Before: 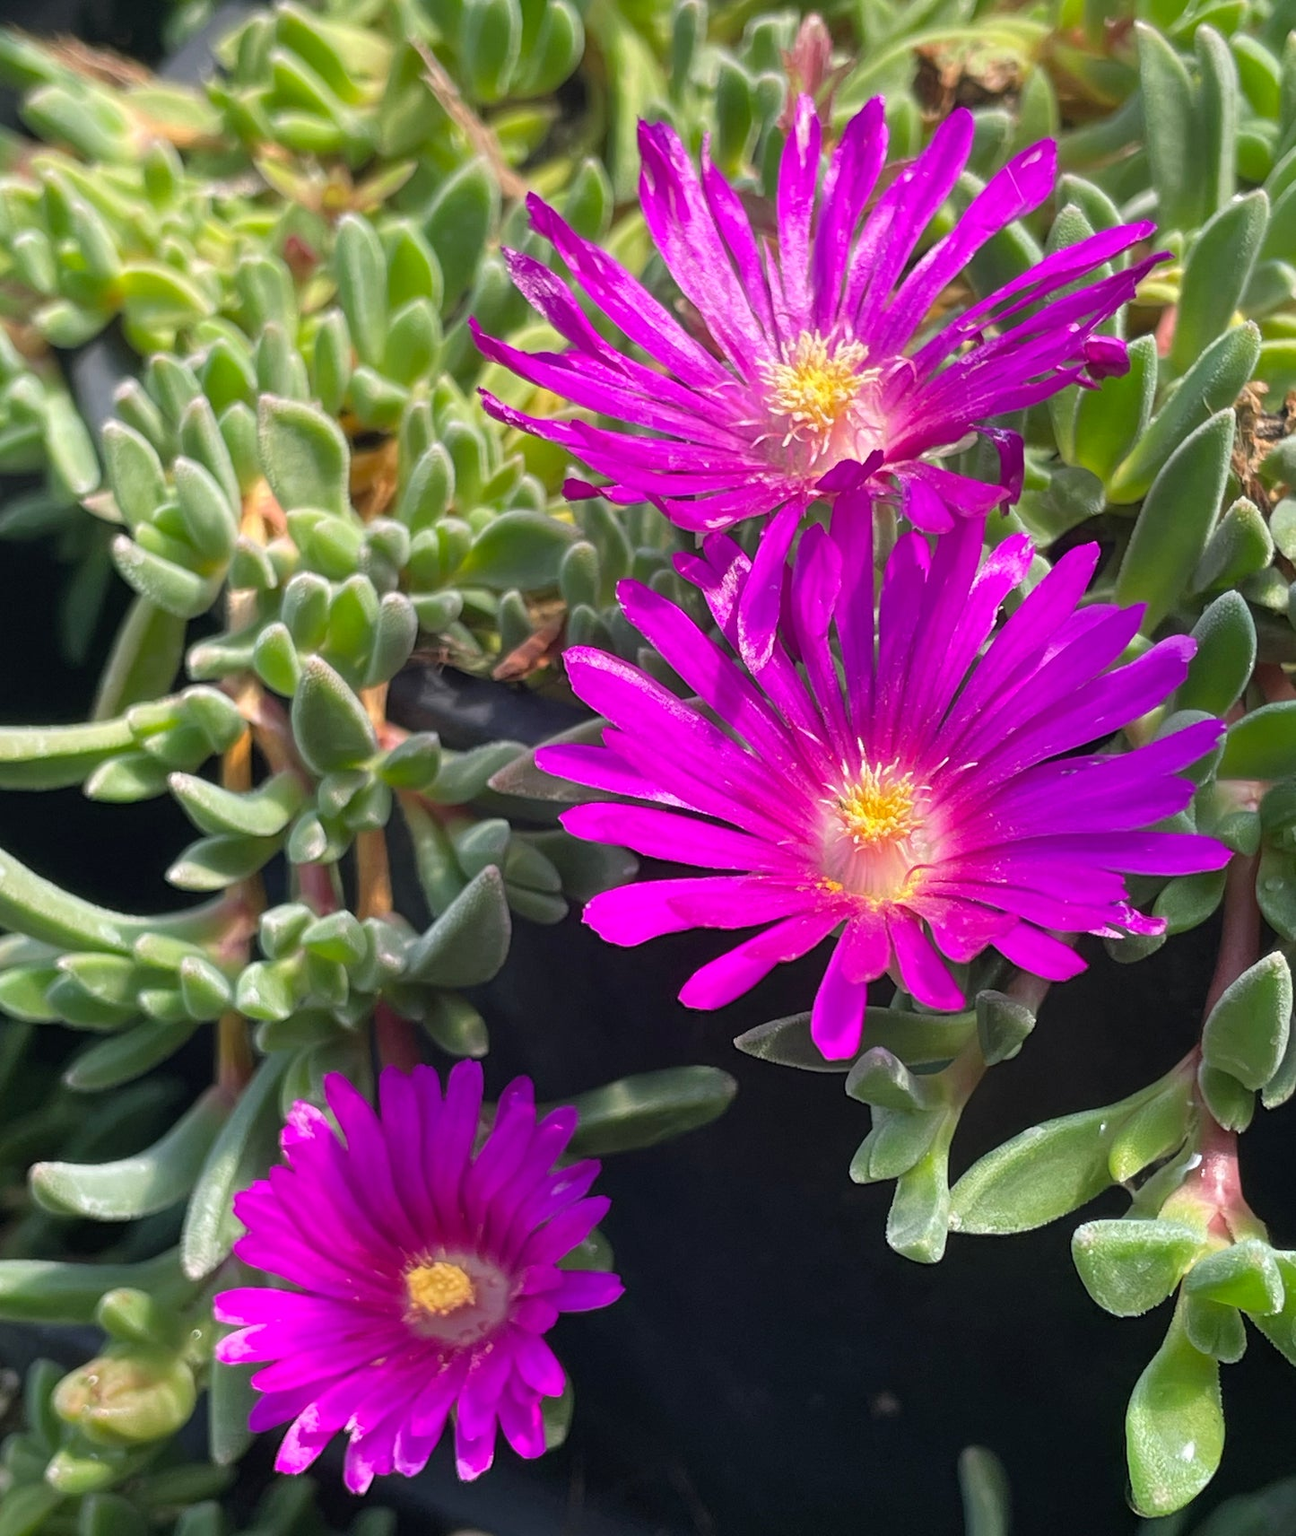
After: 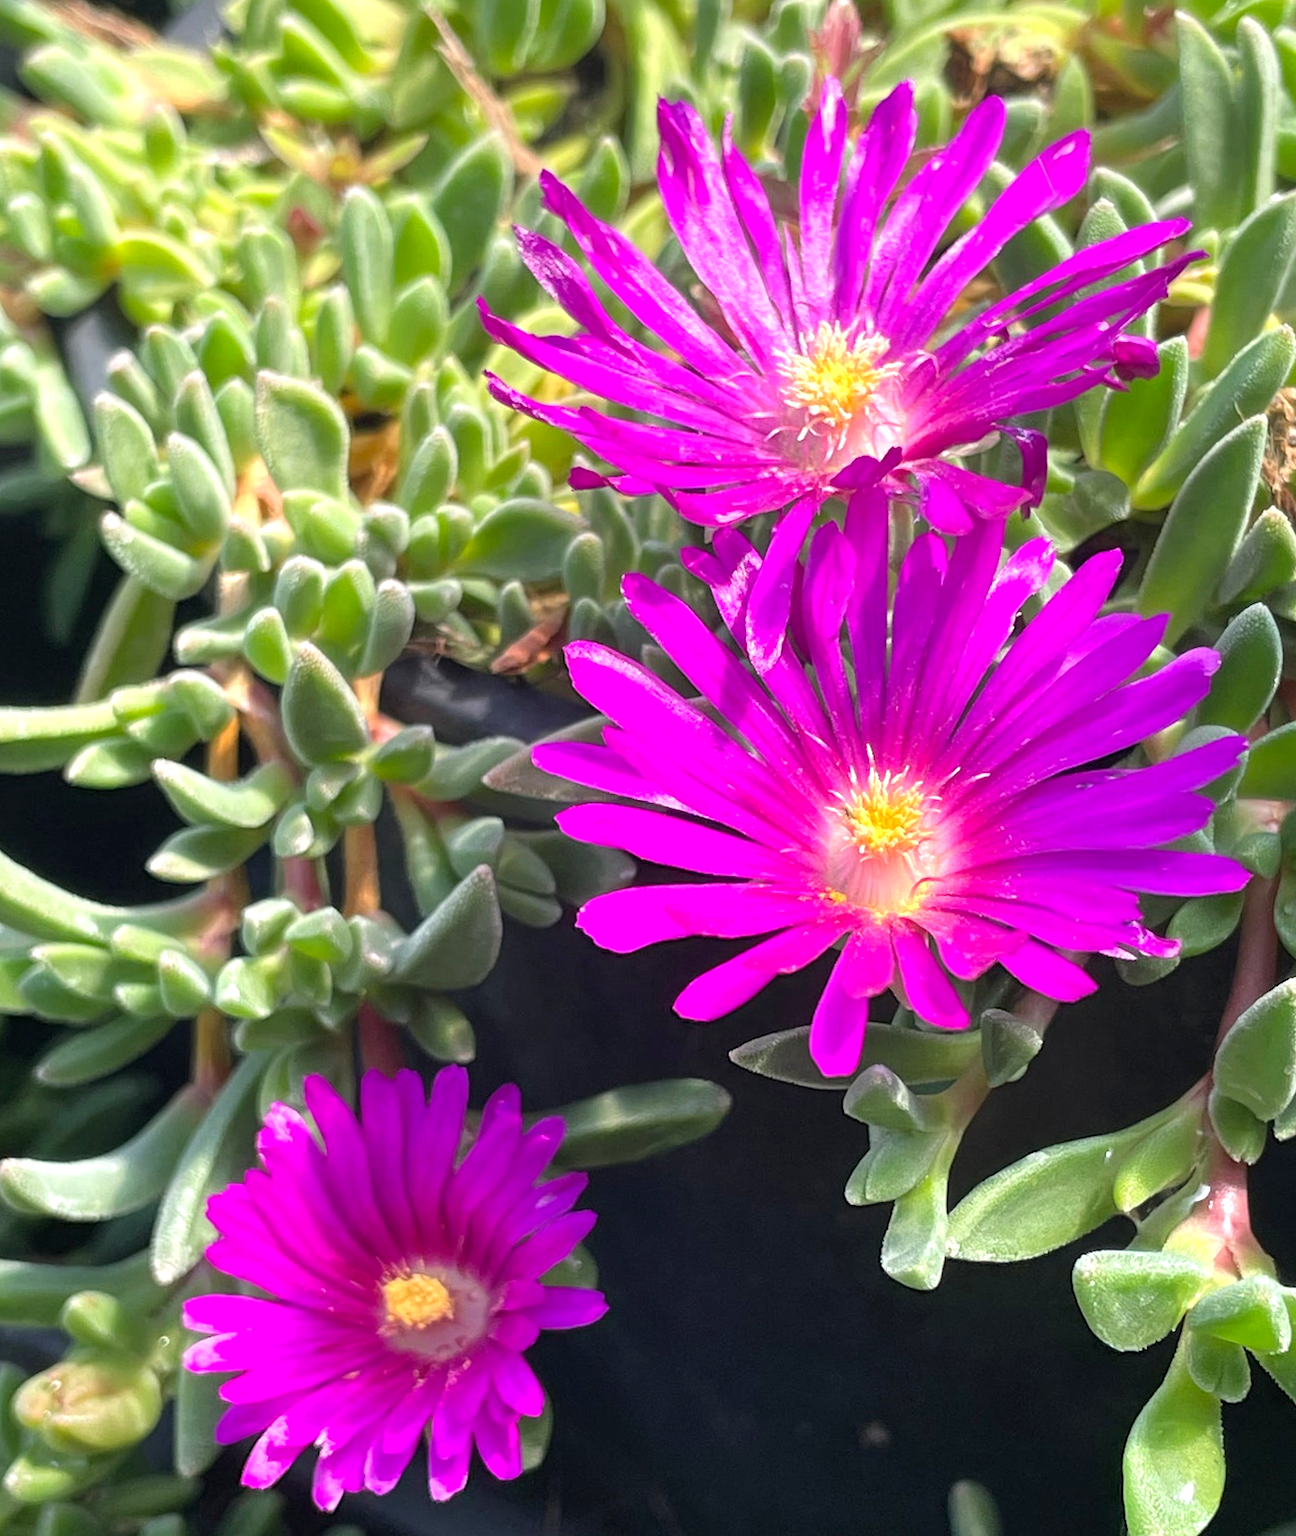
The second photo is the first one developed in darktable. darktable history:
crop and rotate: angle -1.69°
exposure: black level correction 0.001, exposure 0.5 EV, compensate exposure bias true, compensate highlight preservation false
